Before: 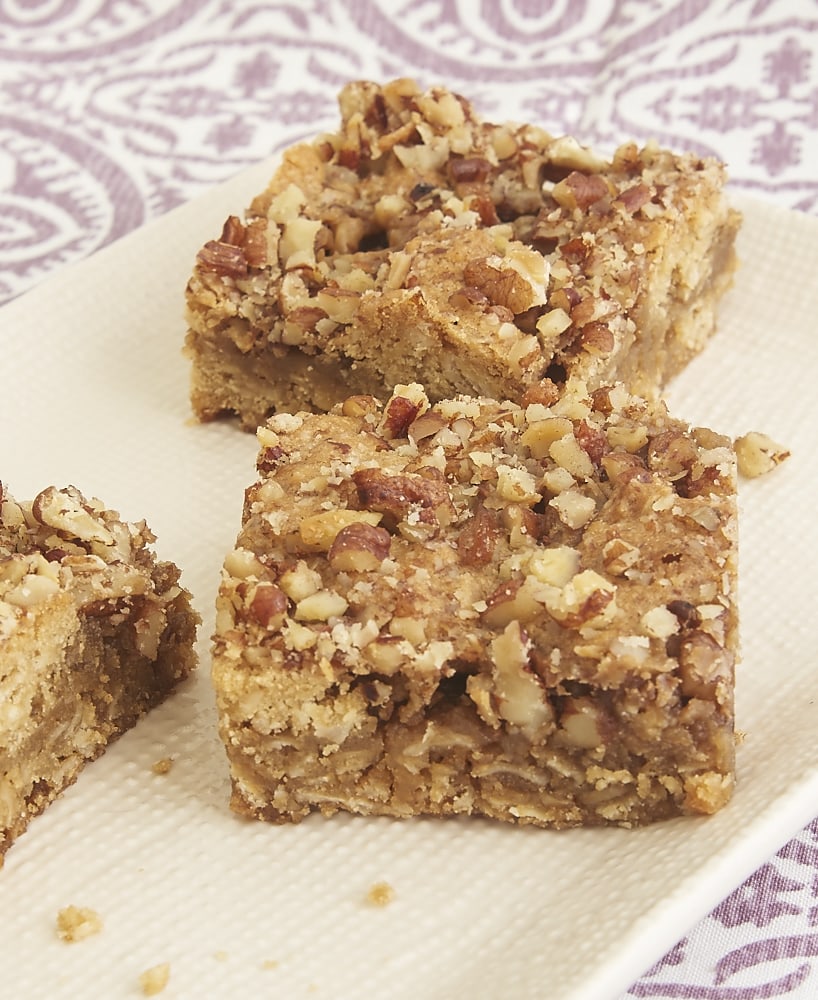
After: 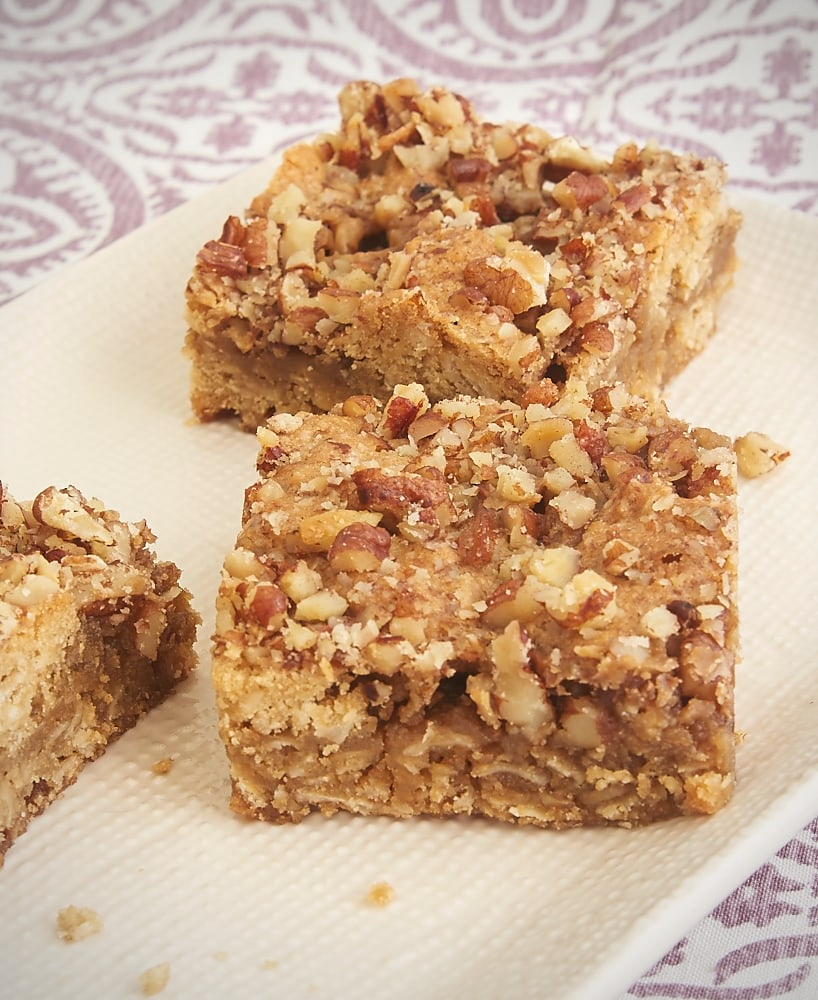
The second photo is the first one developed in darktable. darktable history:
vignetting: fall-off radius 60.88%
